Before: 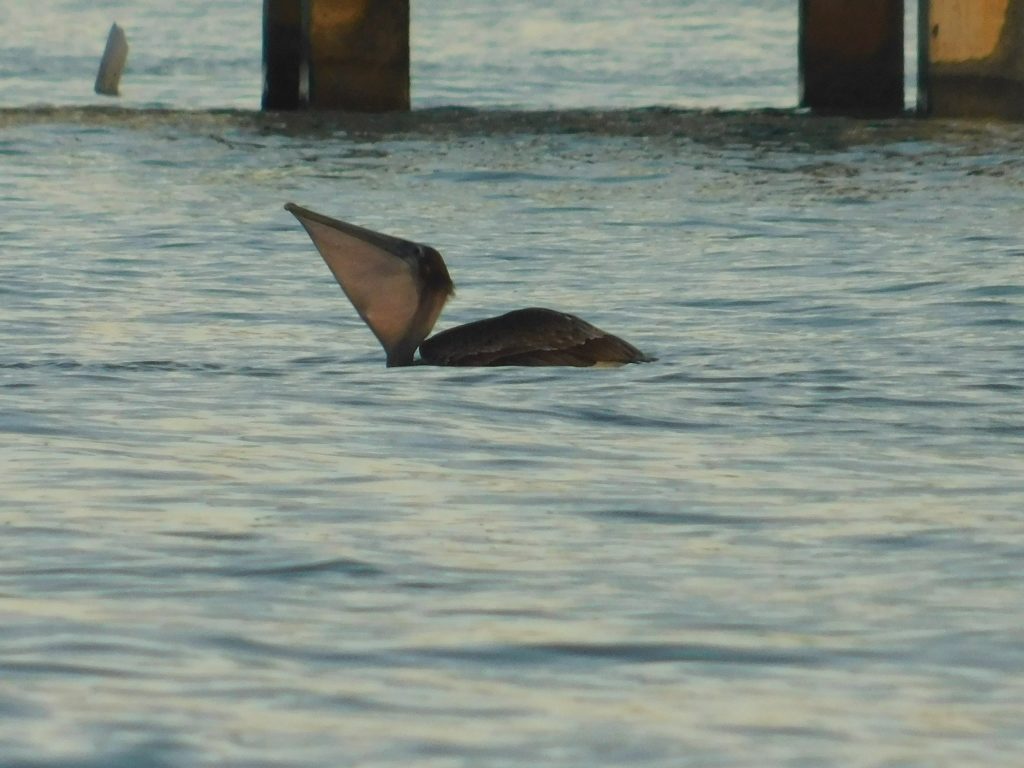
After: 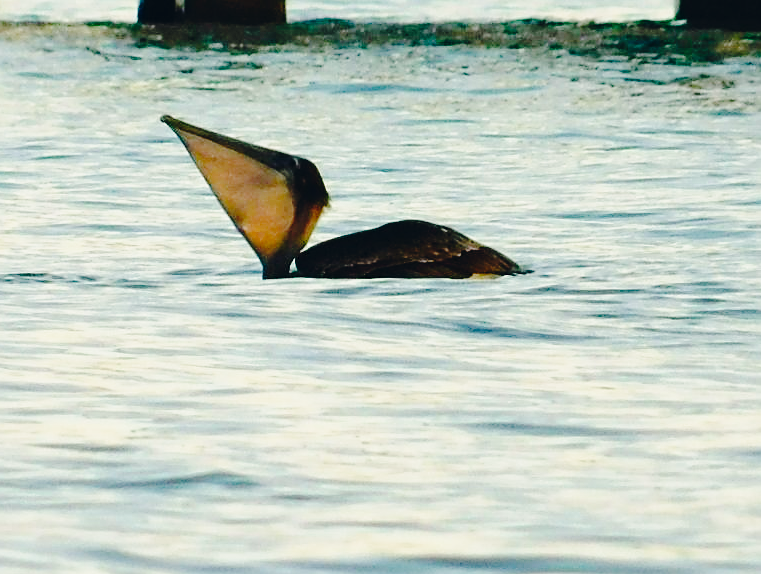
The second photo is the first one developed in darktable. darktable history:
color correction: highlights a* 0.289, highlights b* 2.7, shadows a* -1.45, shadows b* -4.21
sharpen: on, module defaults
crop and rotate: left 12.14%, top 11.469%, right 13.472%, bottom 13.755%
color balance rgb: highlights gain › chroma 0.24%, highlights gain › hue 332.54°, global offset › luminance -0.511%, perceptual saturation grading › global saturation 20%, perceptual saturation grading › highlights -24.866%, perceptual saturation grading › shadows 25.642%, contrast 4.806%
base curve: curves: ch0 [(0, 0) (0.032, 0.037) (0.105, 0.228) (0.435, 0.76) (0.856, 0.983) (1, 1)], preserve colors none
tone curve: curves: ch0 [(0, 0) (0.003, 0.025) (0.011, 0.027) (0.025, 0.032) (0.044, 0.037) (0.069, 0.044) (0.1, 0.054) (0.136, 0.084) (0.177, 0.128) (0.224, 0.196) (0.277, 0.281) (0.335, 0.376) (0.399, 0.461) (0.468, 0.534) (0.543, 0.613) (0.623, 0.692) (0.709, 0.77) (0.801, 0.849) (0.898, 0.934) (1, 1)], preserve colors none
